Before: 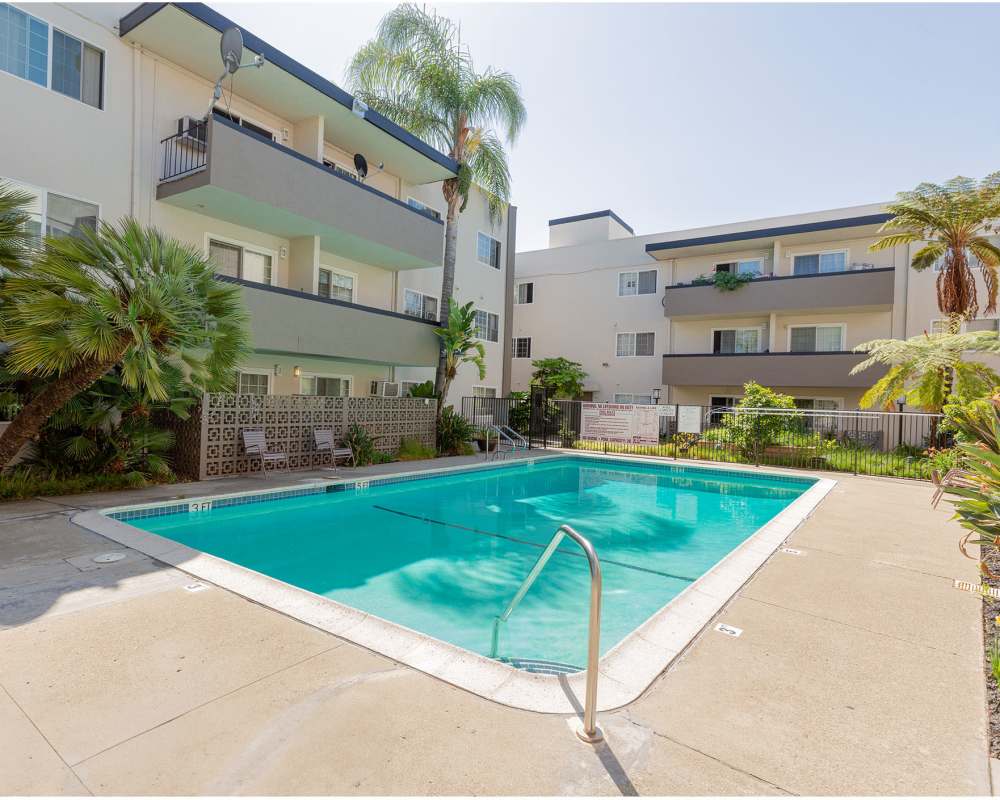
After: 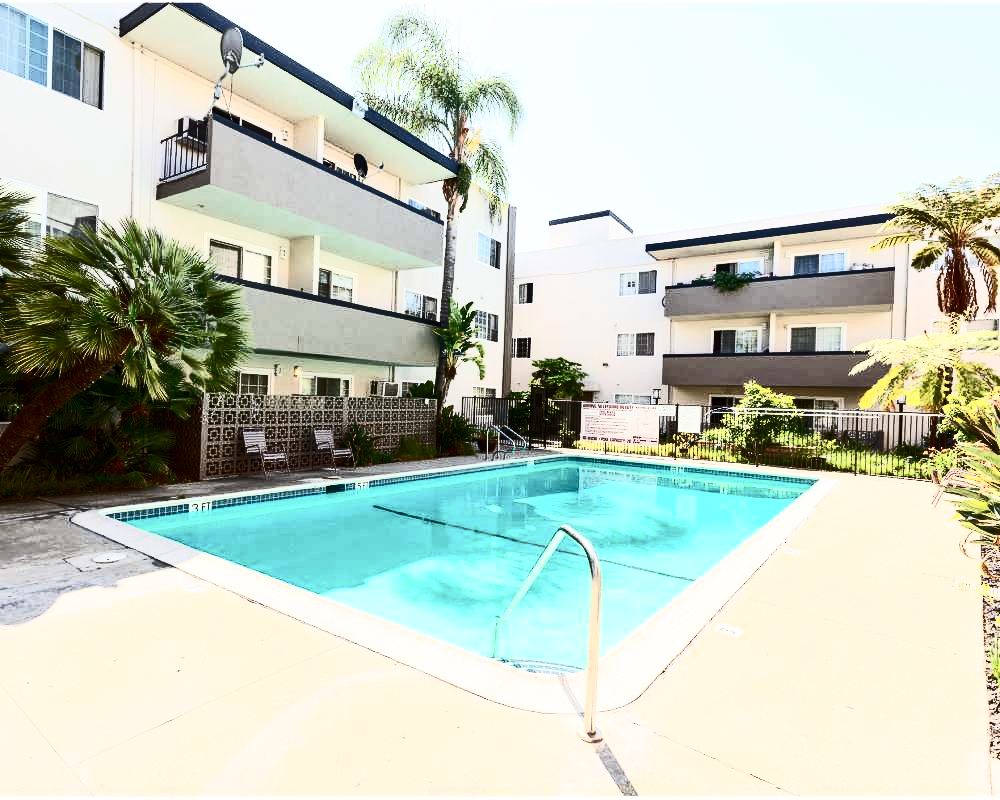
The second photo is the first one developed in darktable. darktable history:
contrast brightness saturation: contrast 0.935, brightness 0.196
